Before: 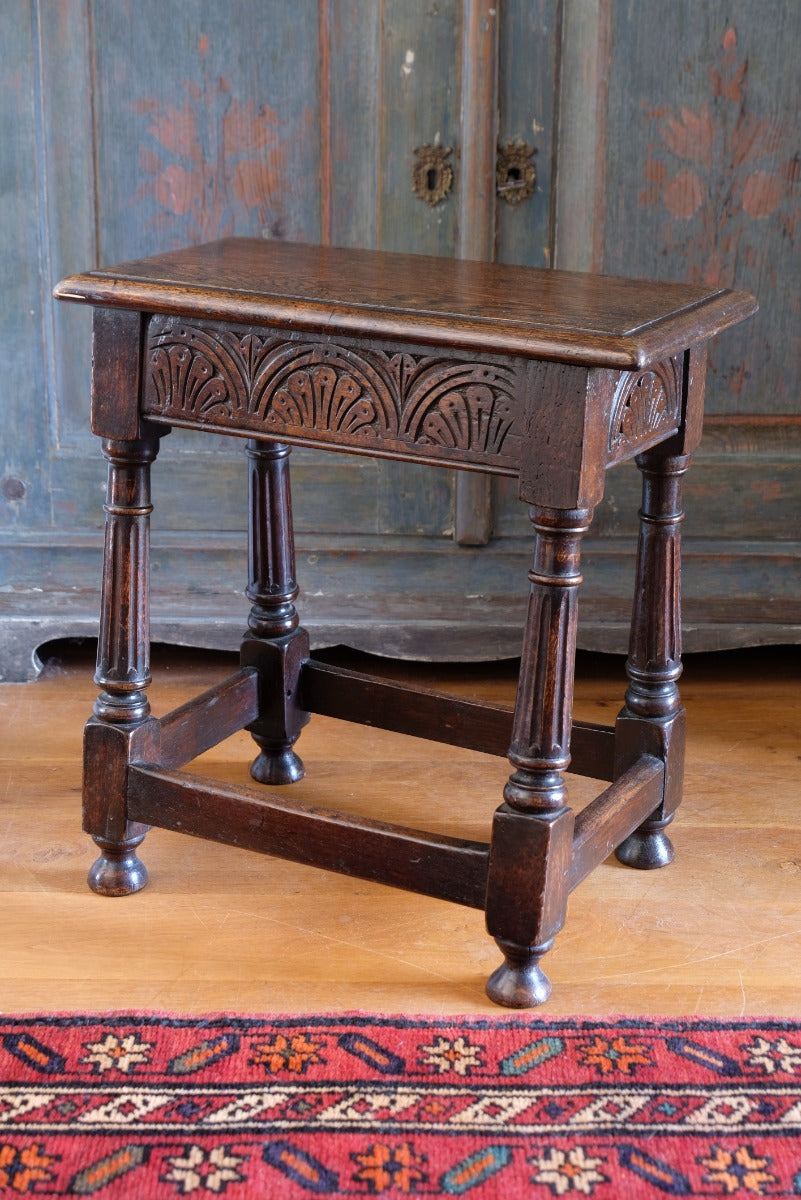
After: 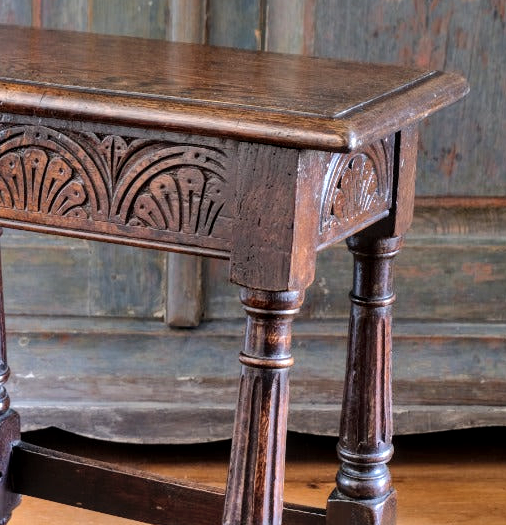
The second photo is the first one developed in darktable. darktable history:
shadows and highlights: shadows 75.56, highlights -23.74, soften with gaussian
local contrast: on, module defaults
tone equalizer: -8 EV -0.435 EV, -7 EV -0.359 EV, -6 EV -0.341 EV, -5 EV -0.257 EV, -3 EV 0.25 EV, -2 EV 0.313 EV, -1 EV 0.398 EV, +0 EV 0.386 EV
crop: left 36.085%, top 18.247%, right 0.707%, bottom 37.968%
